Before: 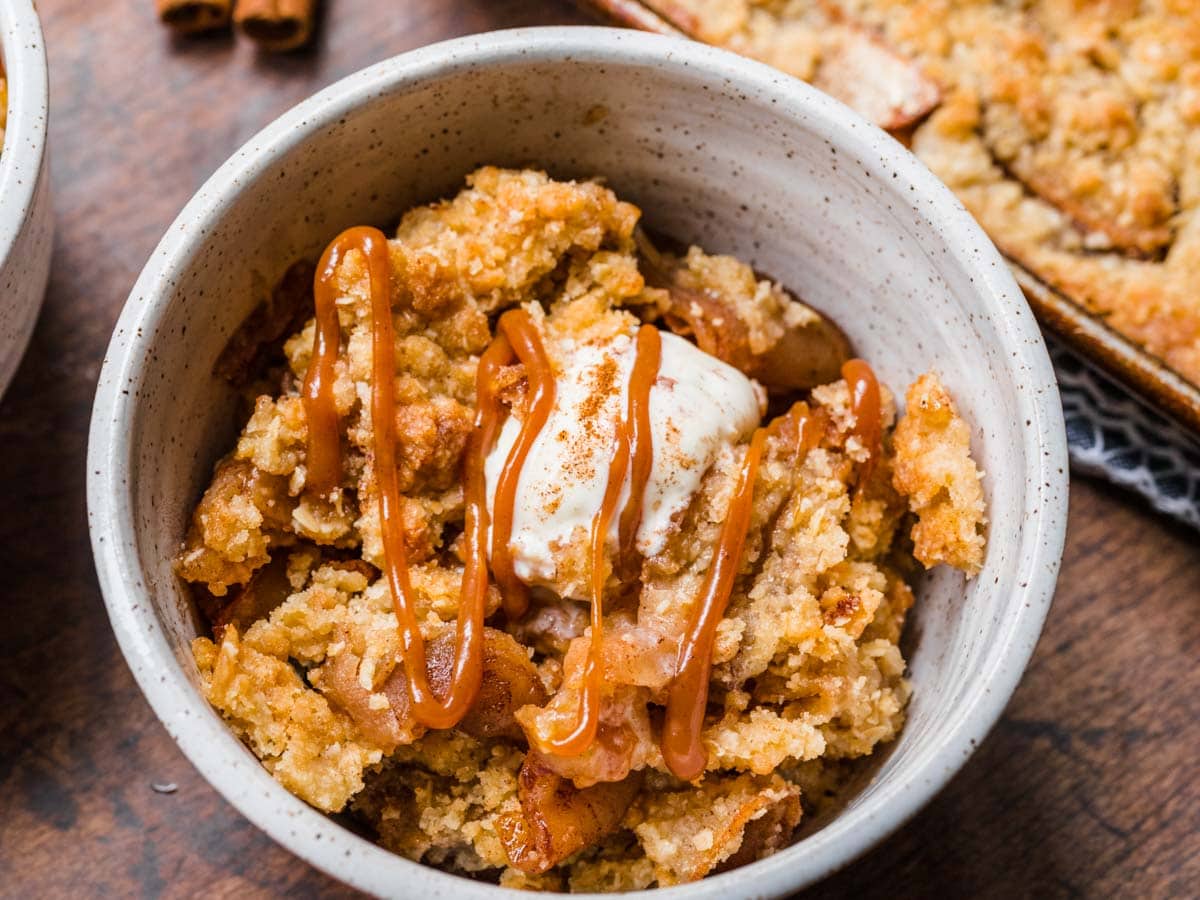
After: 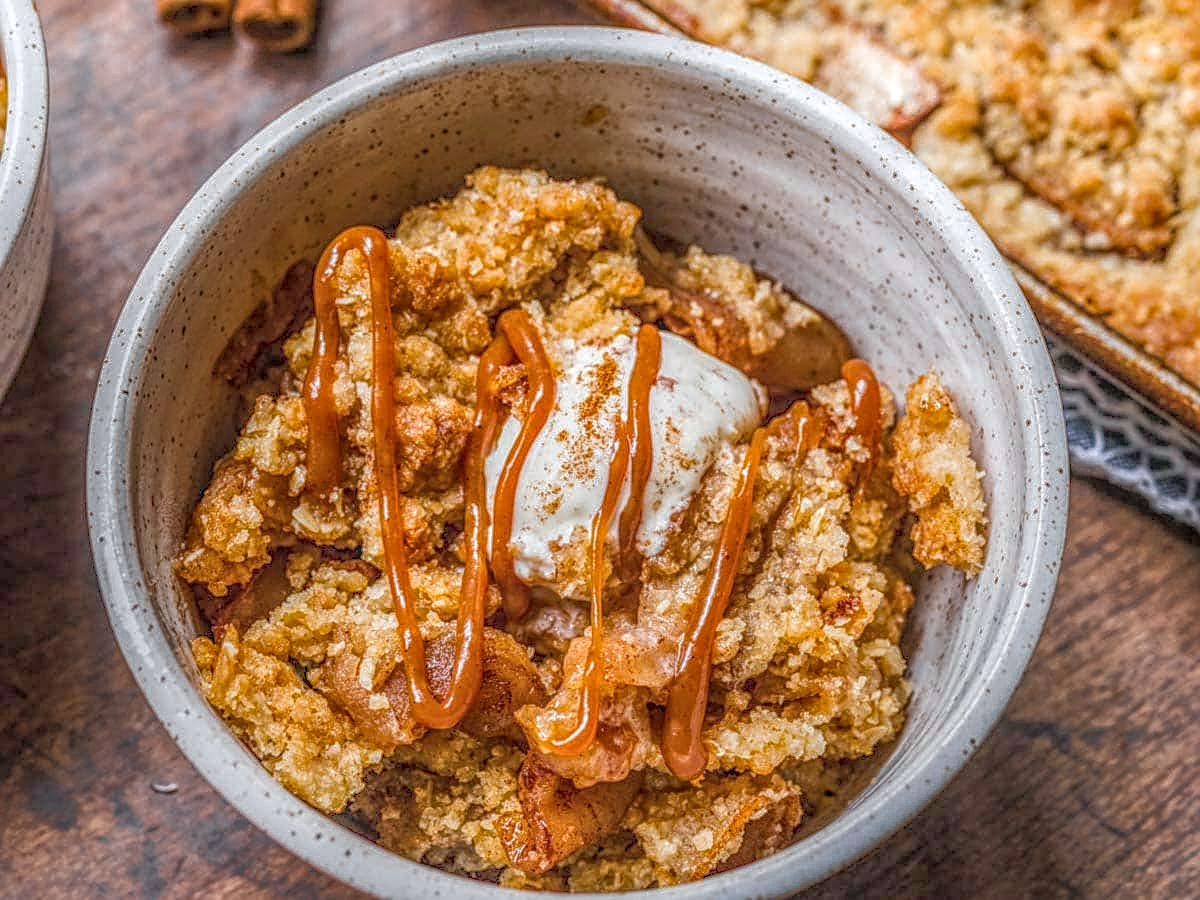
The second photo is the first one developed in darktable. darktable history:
sharpen: on, module defaults
rgb curve: curves: ch0 [(0, 0) (0.072, 0.166) (0.217, 0.293) (0.414, 0.42) (1, 1)], compensate middle gray true, preserve colors basic power
local contrast: highlights 0%, shadows 0%, detail 200%, midtone range 0.25
white balance: red 0.988, blue 1.017
